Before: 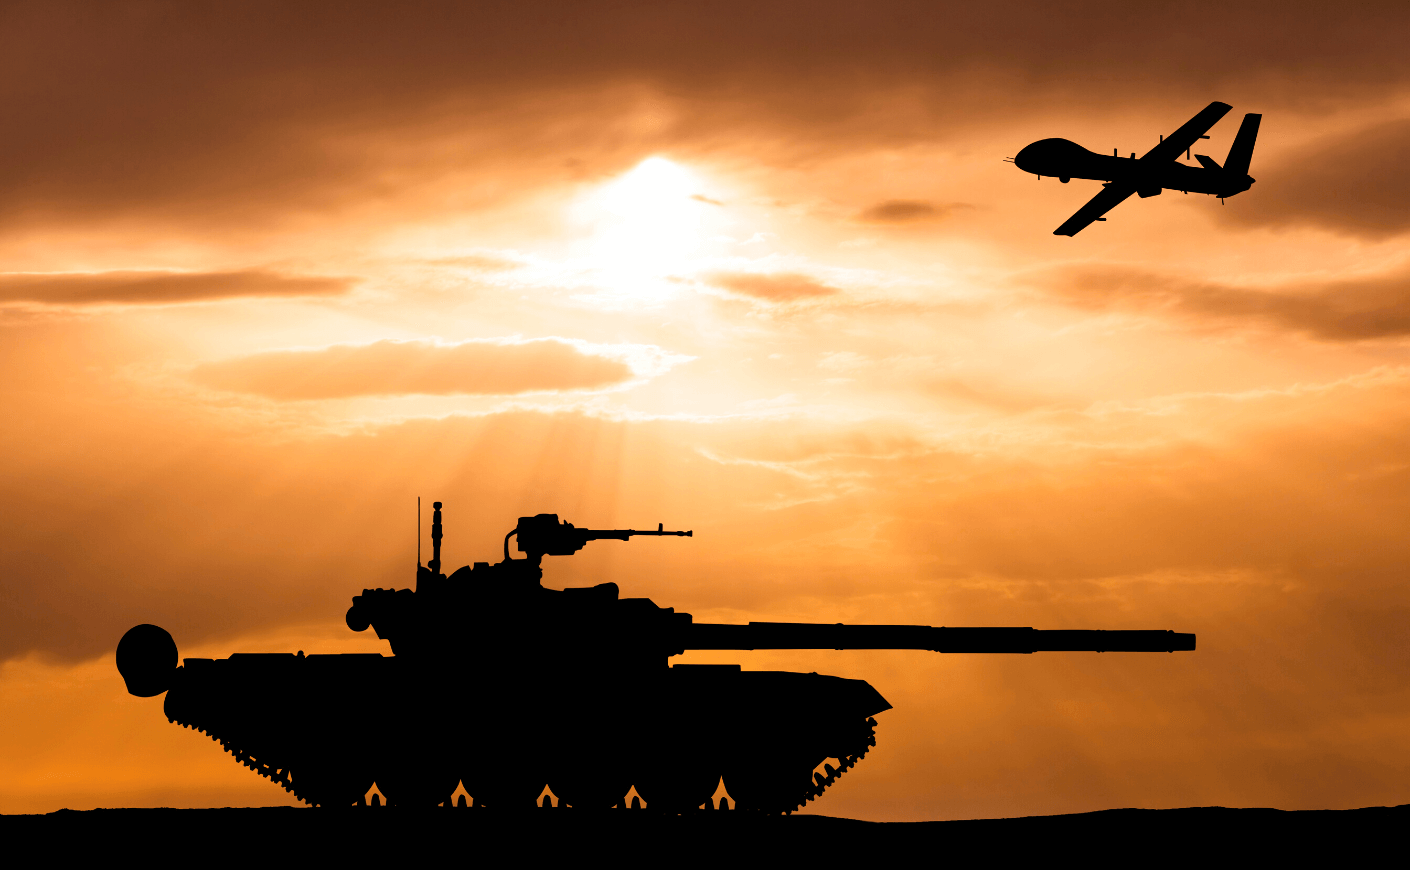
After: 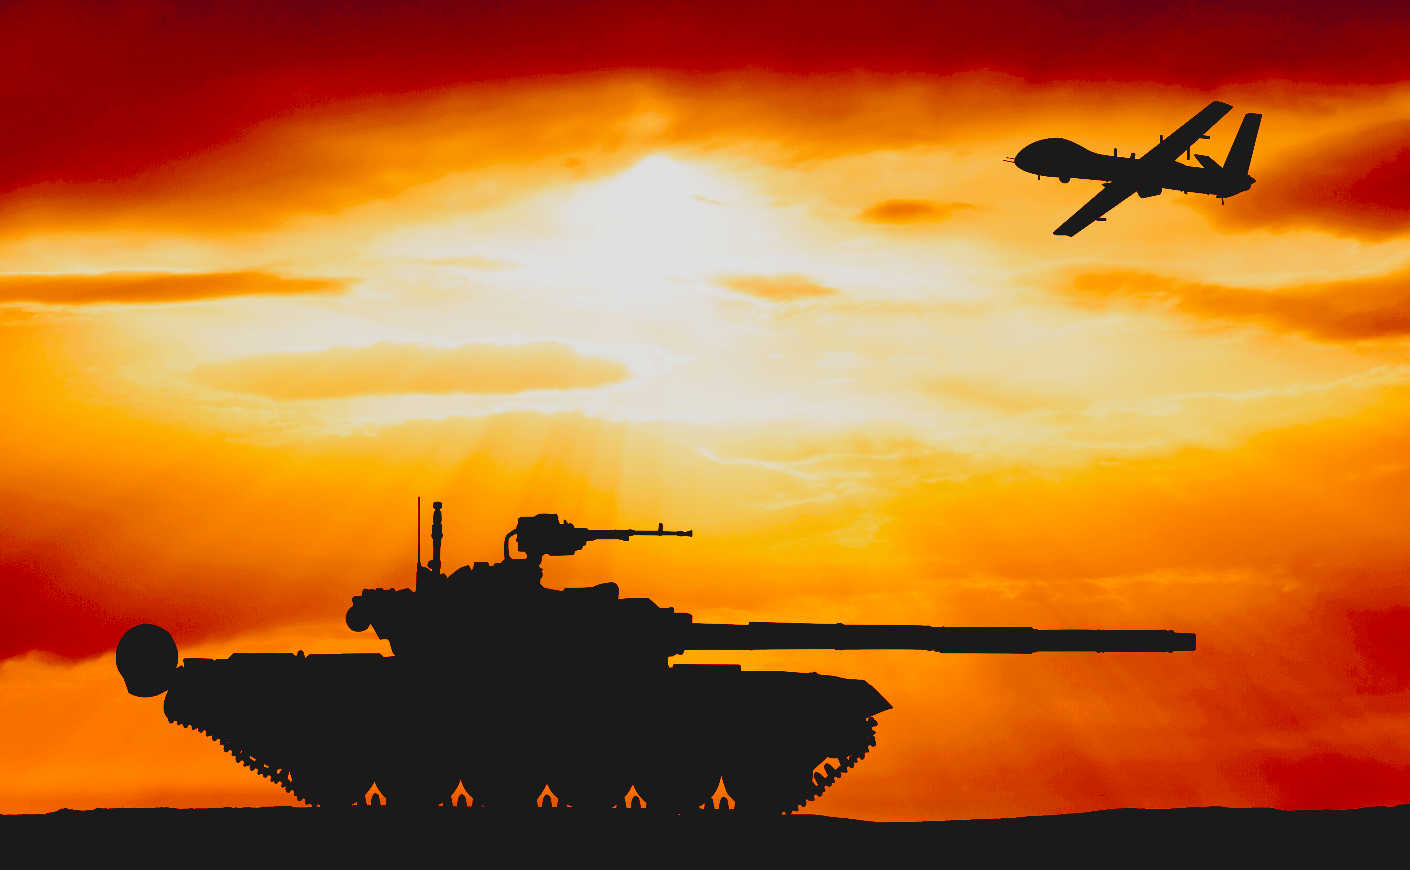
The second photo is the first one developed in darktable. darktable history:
exposure: black level correction 0.046, exposure -0.228 EV, compensate highlight preservation false
contrast brightness saturation: contrast -0.19, saturation 0.19
base curve: curves: ch0 [(0, 0) (0.028, 0.03) (0.121, 0.232) (0.46, 0.748) (0.859, 0.968) (1, 1)], preserve colors none
